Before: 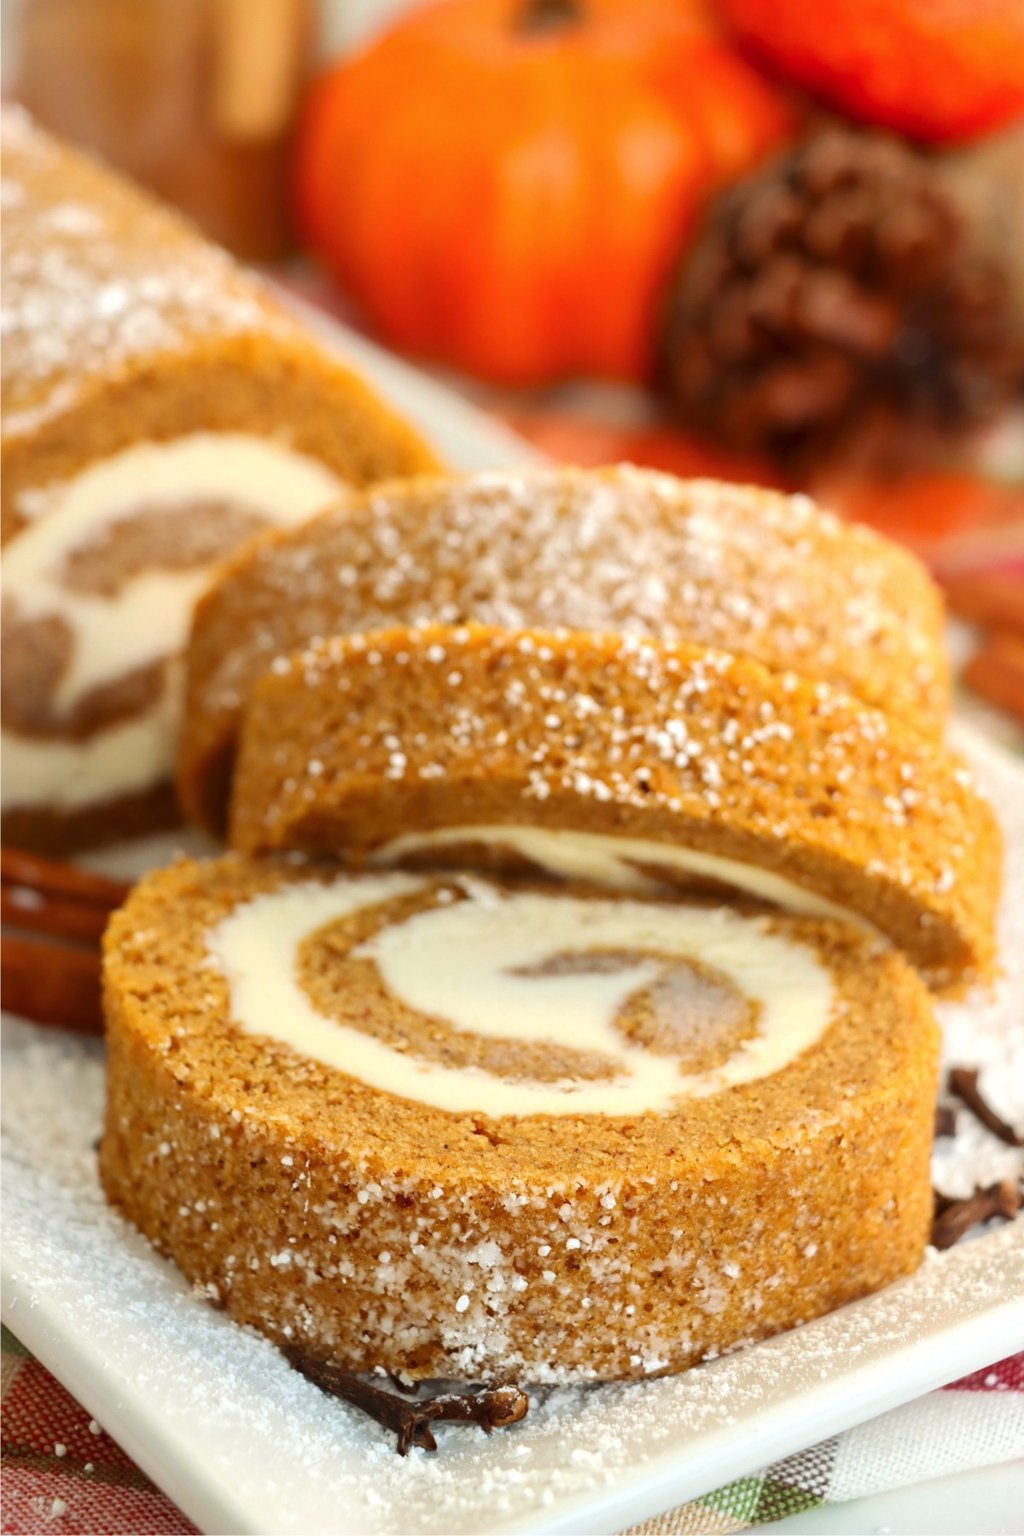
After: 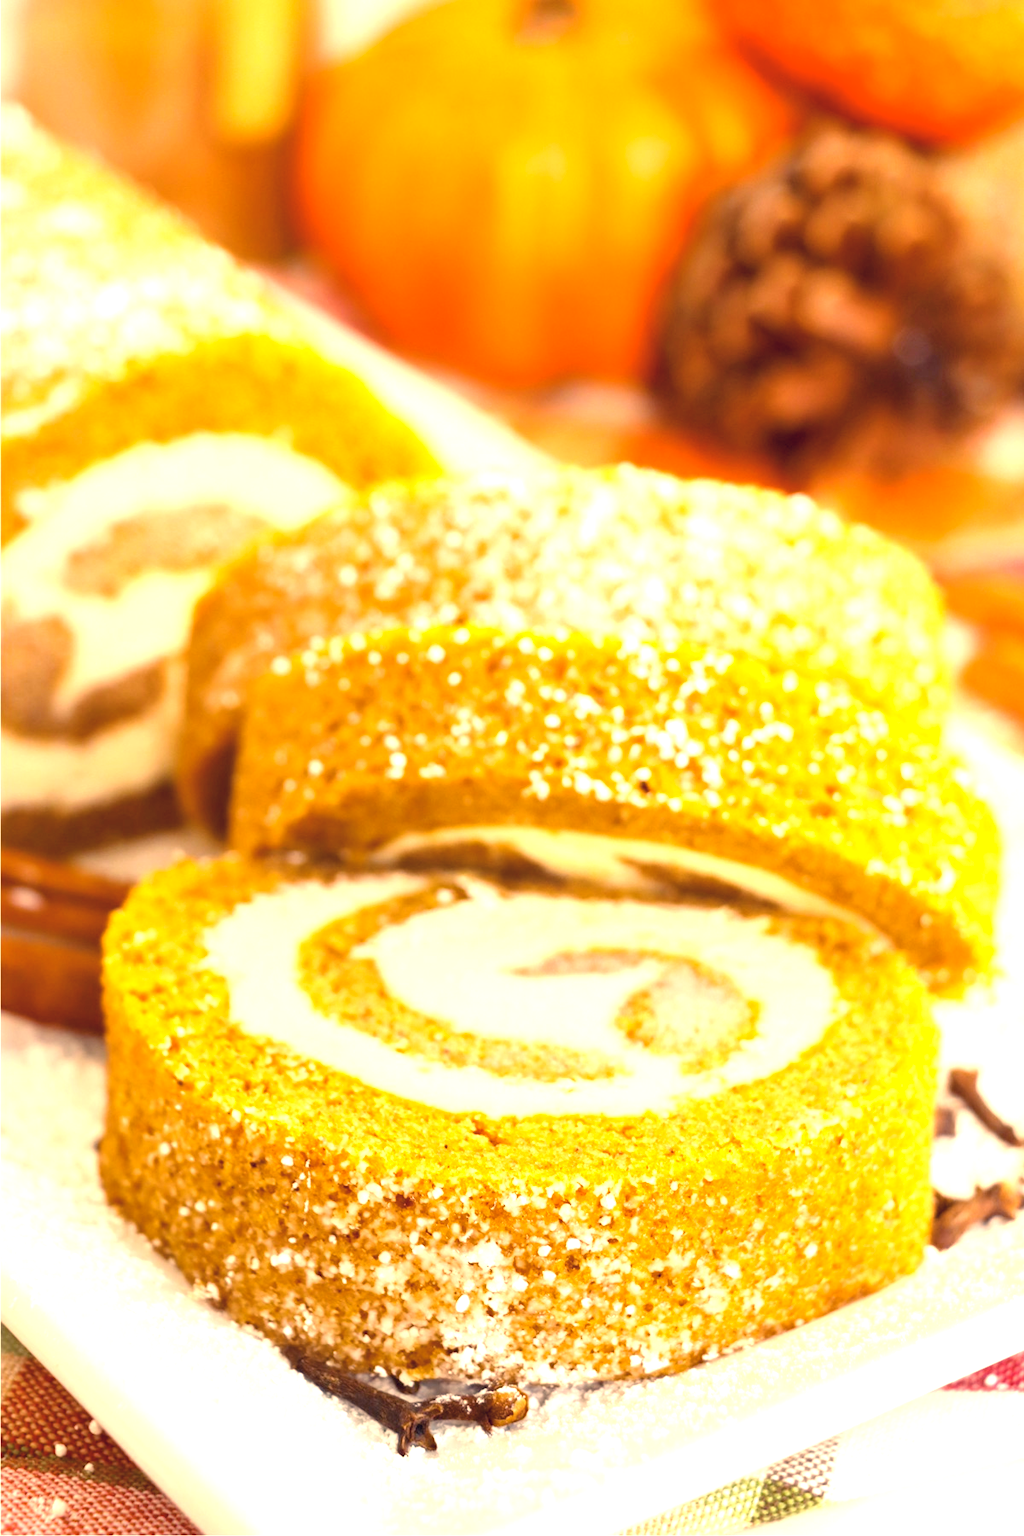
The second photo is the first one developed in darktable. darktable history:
color balance rgb: perceptual saturation grading › global saturation 30%, global vibrance 20%
color correction: highlights a* 19.59, highlights b* 27.49, shadows a* 3.46, shadows b* -17.28, saturation 0.73
exposure: black level correction 0, exposure 1.1 EV, compensate exposure bias true, compensate highlight preservation false
